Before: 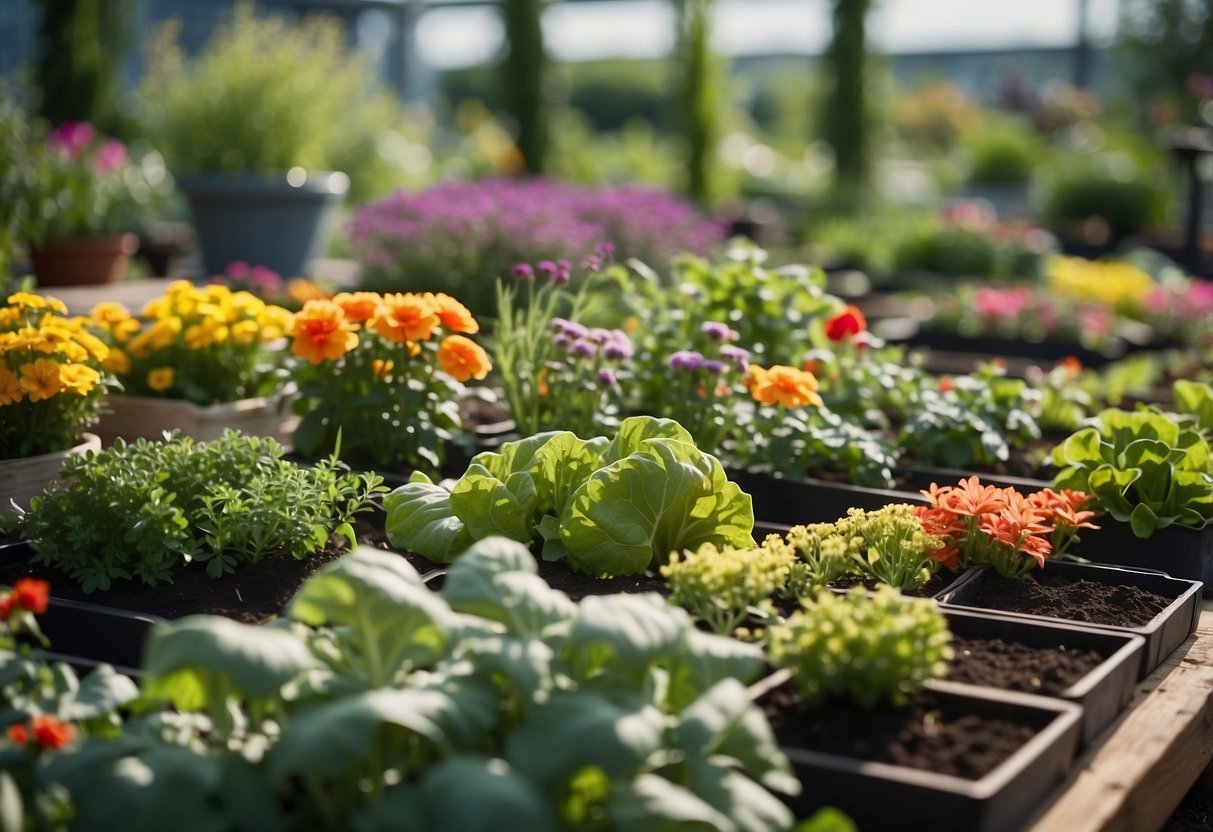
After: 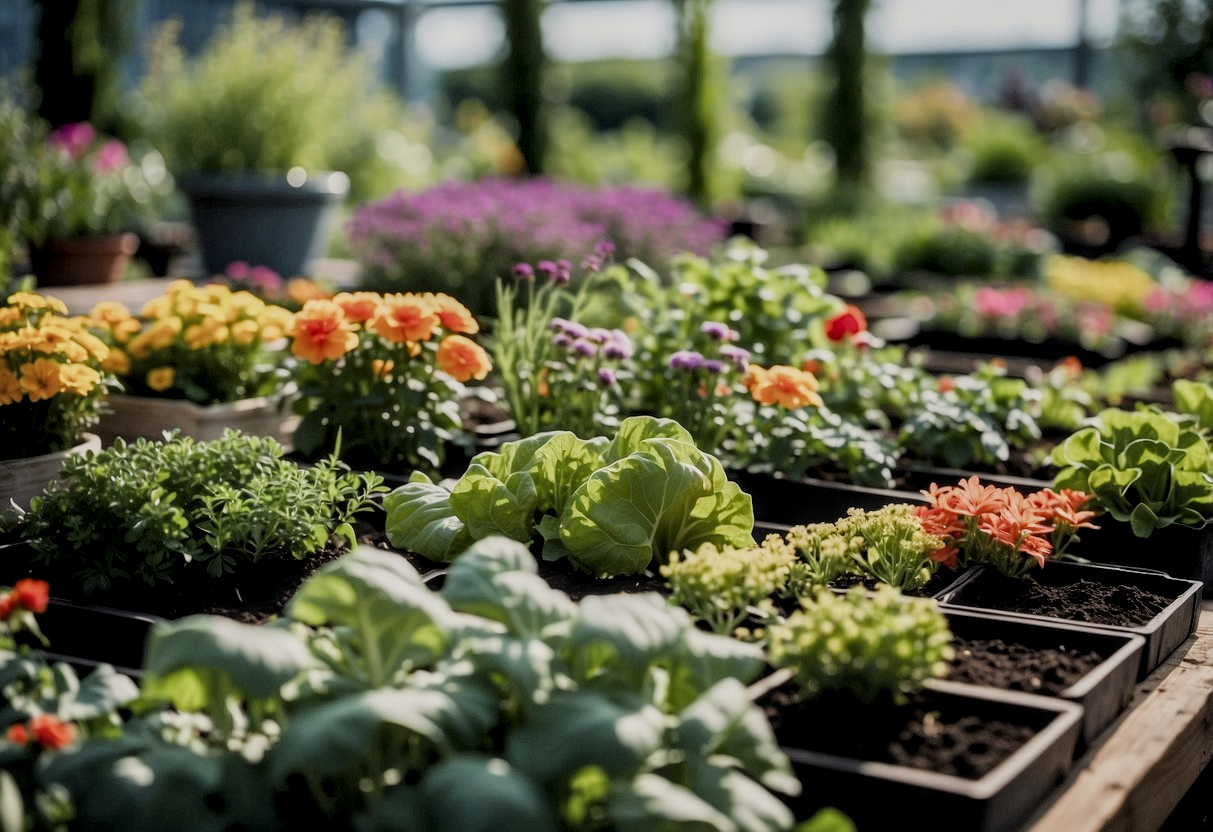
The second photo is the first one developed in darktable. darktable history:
local contrast: highlights 61%, detail 143%, midtone range 0.432
filmic rgb: black relative exposure -7.65 EV, white relative exposure 4.56 EV, hardness 3.61, add noise in highlights 0.001, color science v3 (2019), use custom middle-gray values true, contrast in highlights soft
